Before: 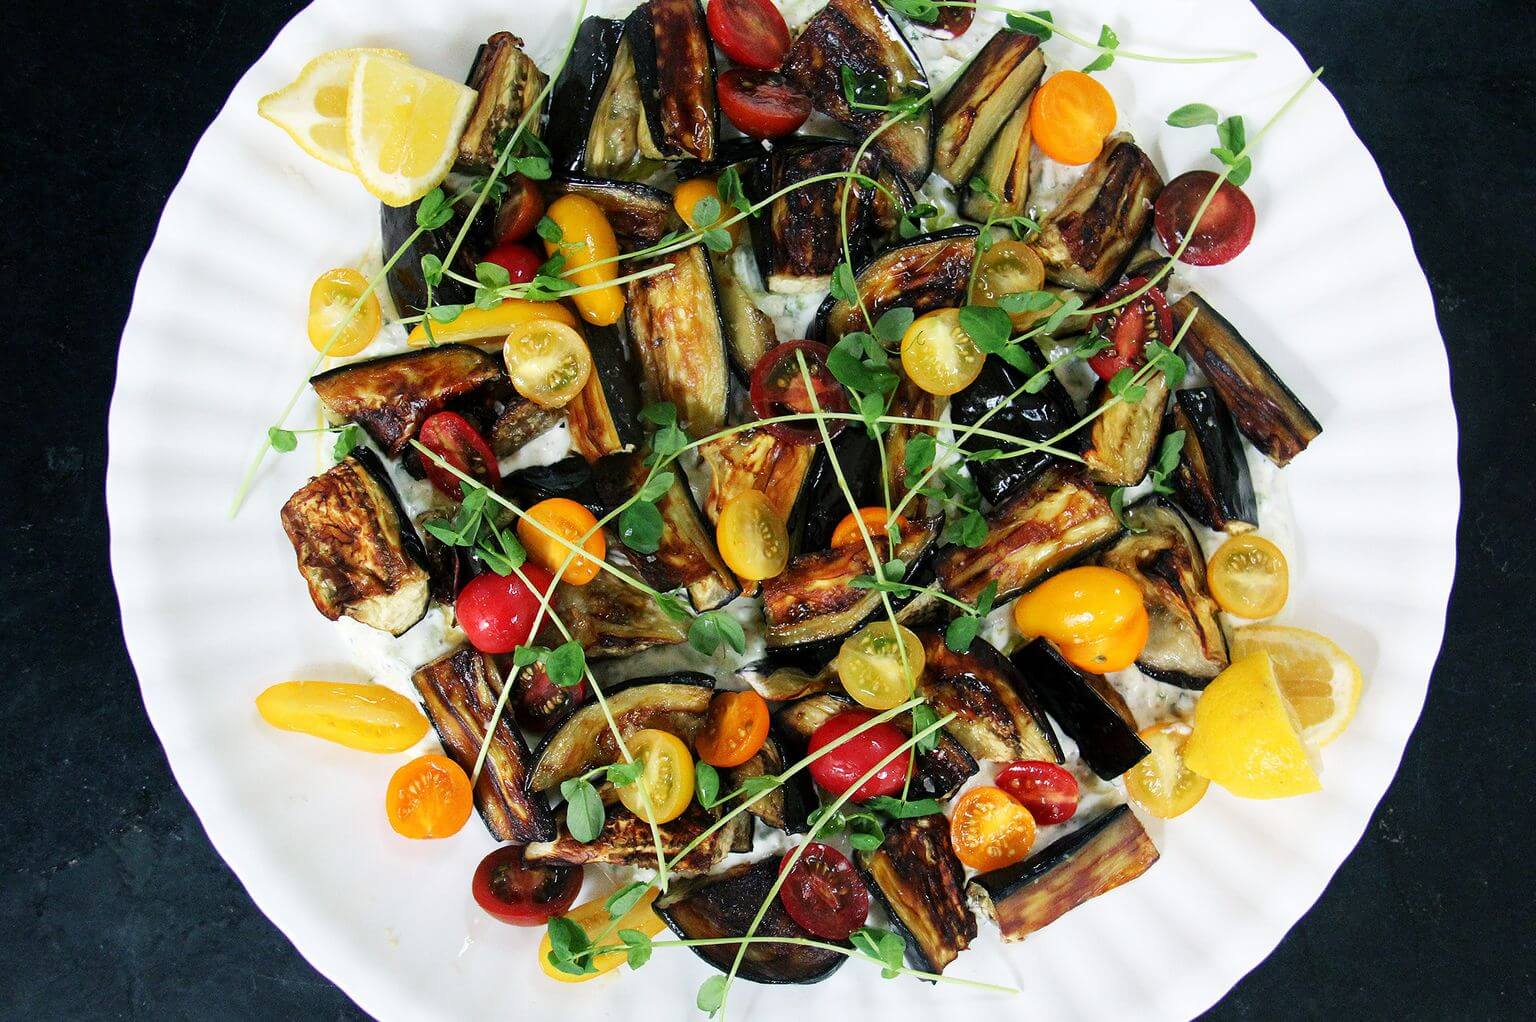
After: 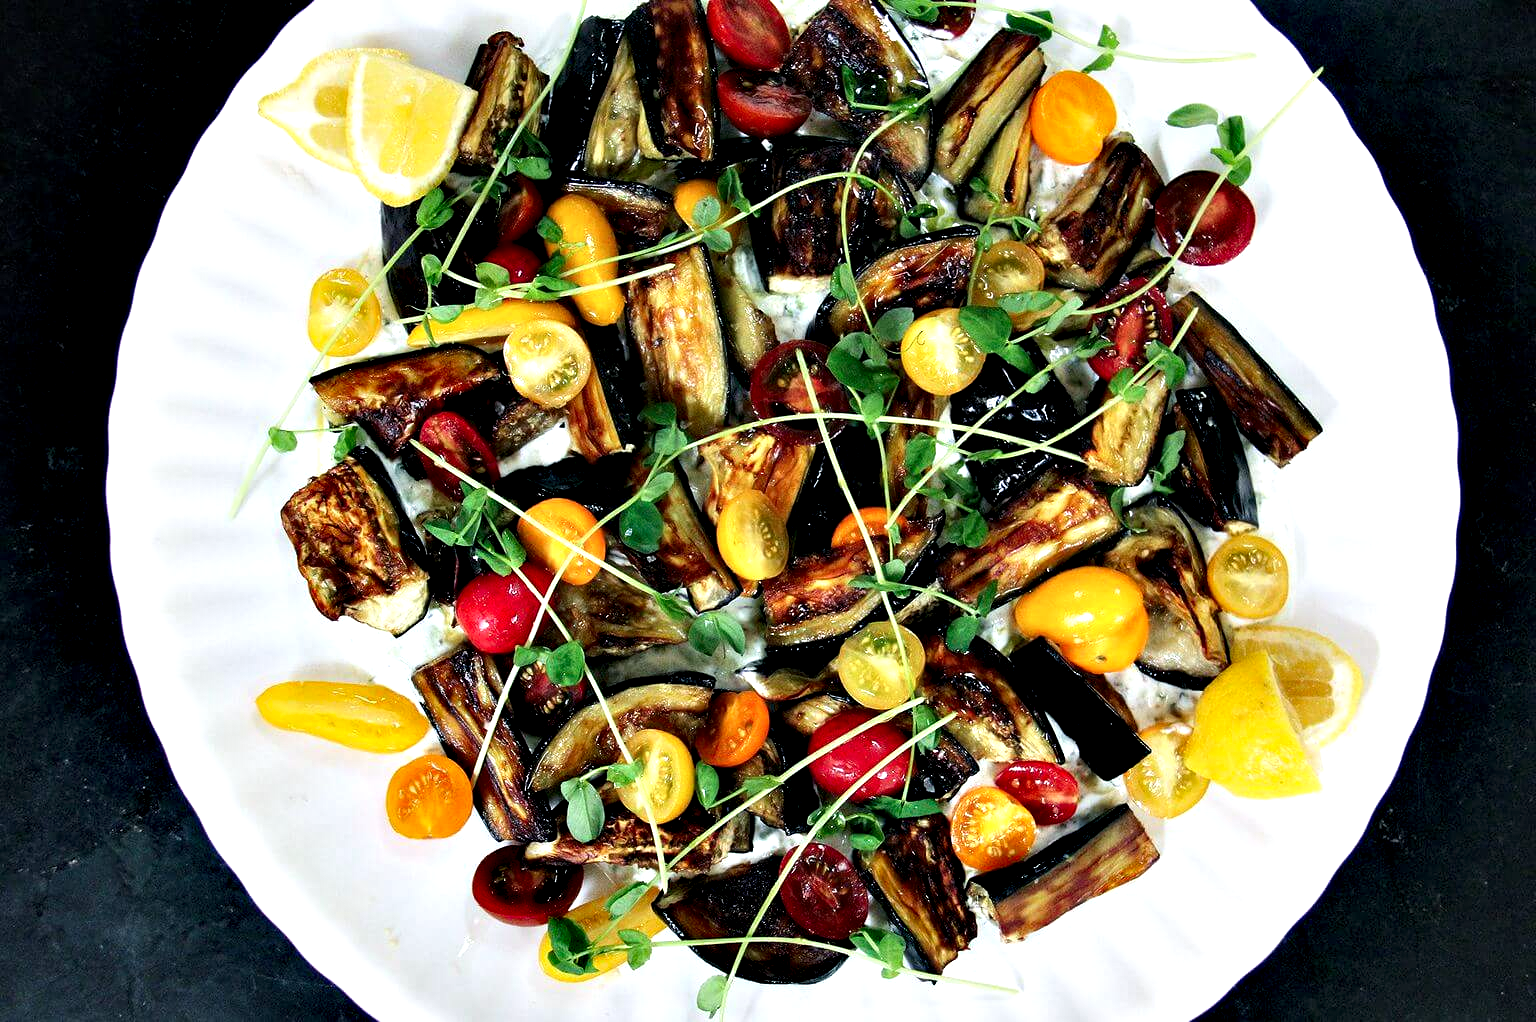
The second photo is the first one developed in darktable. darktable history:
contrast equalizer: y [[0.6 ×6], [0.55 ×6], [0 ×6], [0 ×6], [0 ×6]]
